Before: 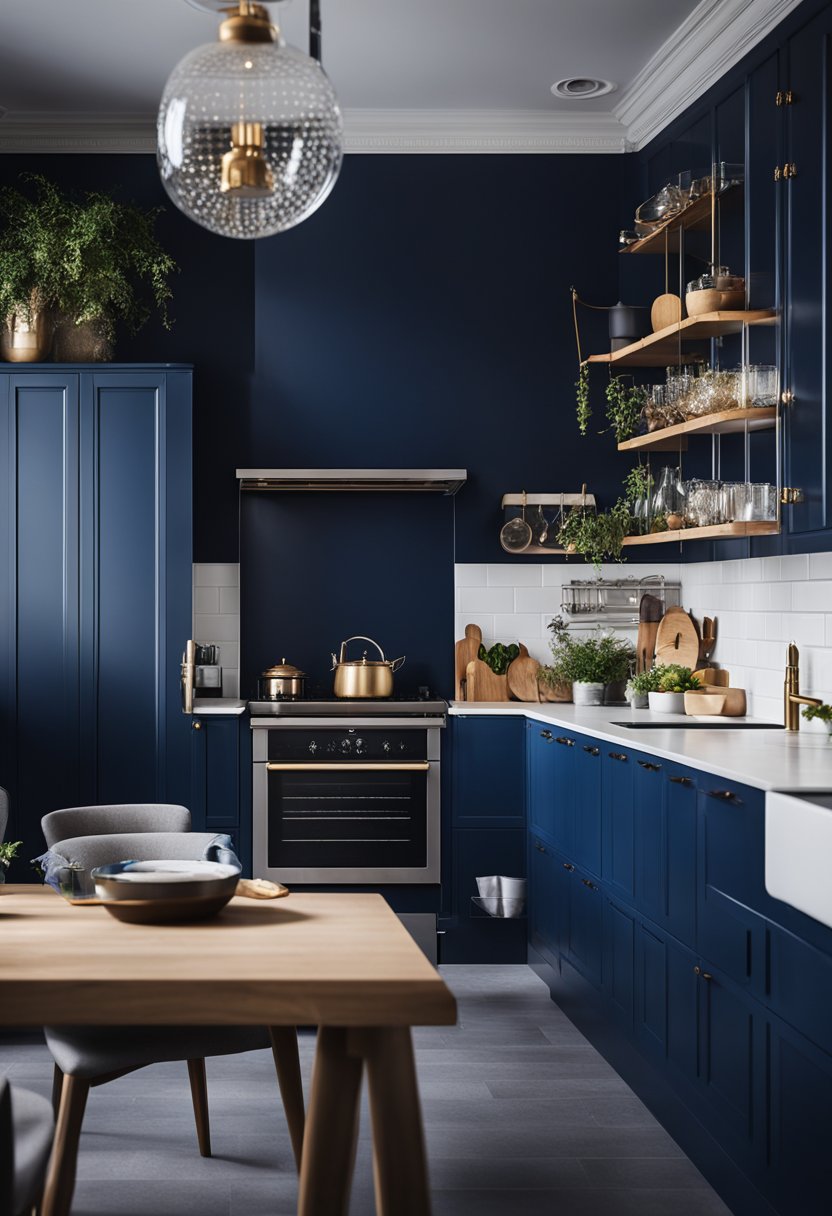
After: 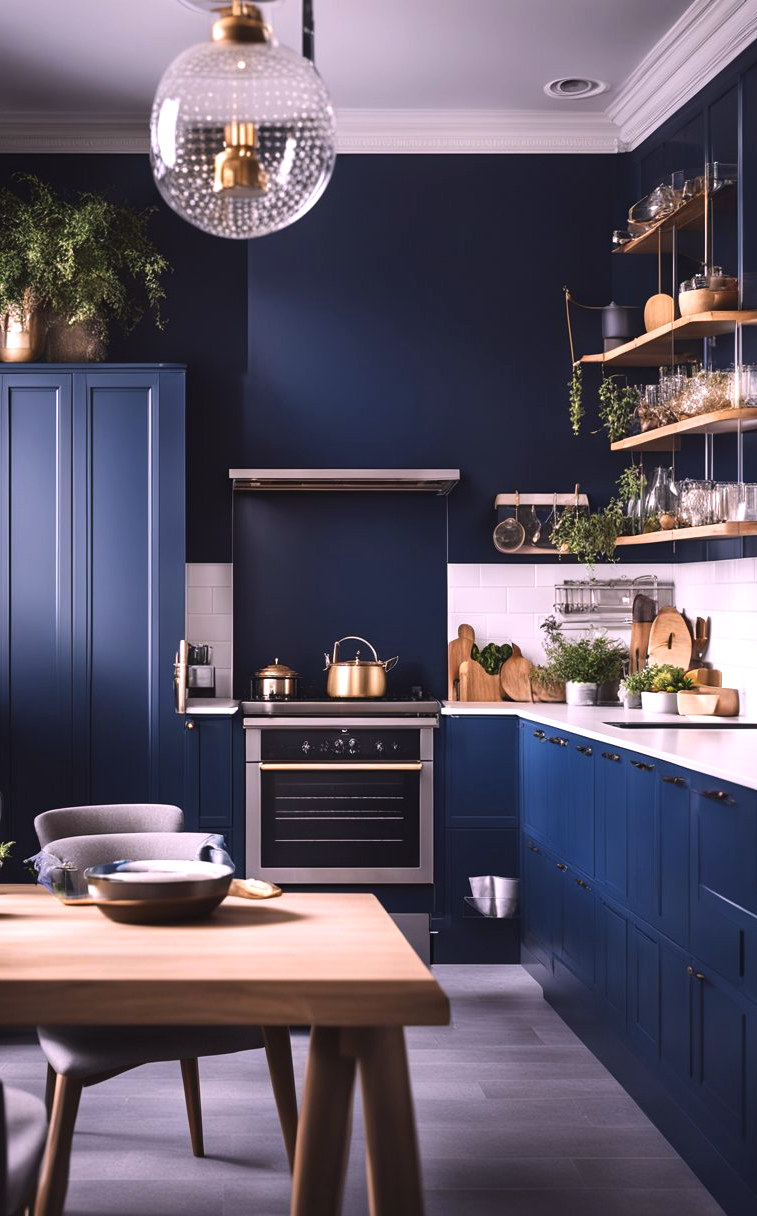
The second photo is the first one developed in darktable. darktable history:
crop and rotate: left 0.935%, right 8.023%
color calibration: output R [1.063, -0.012, -0.003, 0], output B [-0.079, 0.047, 1, 0], illuminant as shot in camera, x 0.358, y 0.373, temperature 4628.91 K
exposure: black level correction -0.002, exposure 0.546 EV, compensate highlight preservation false
